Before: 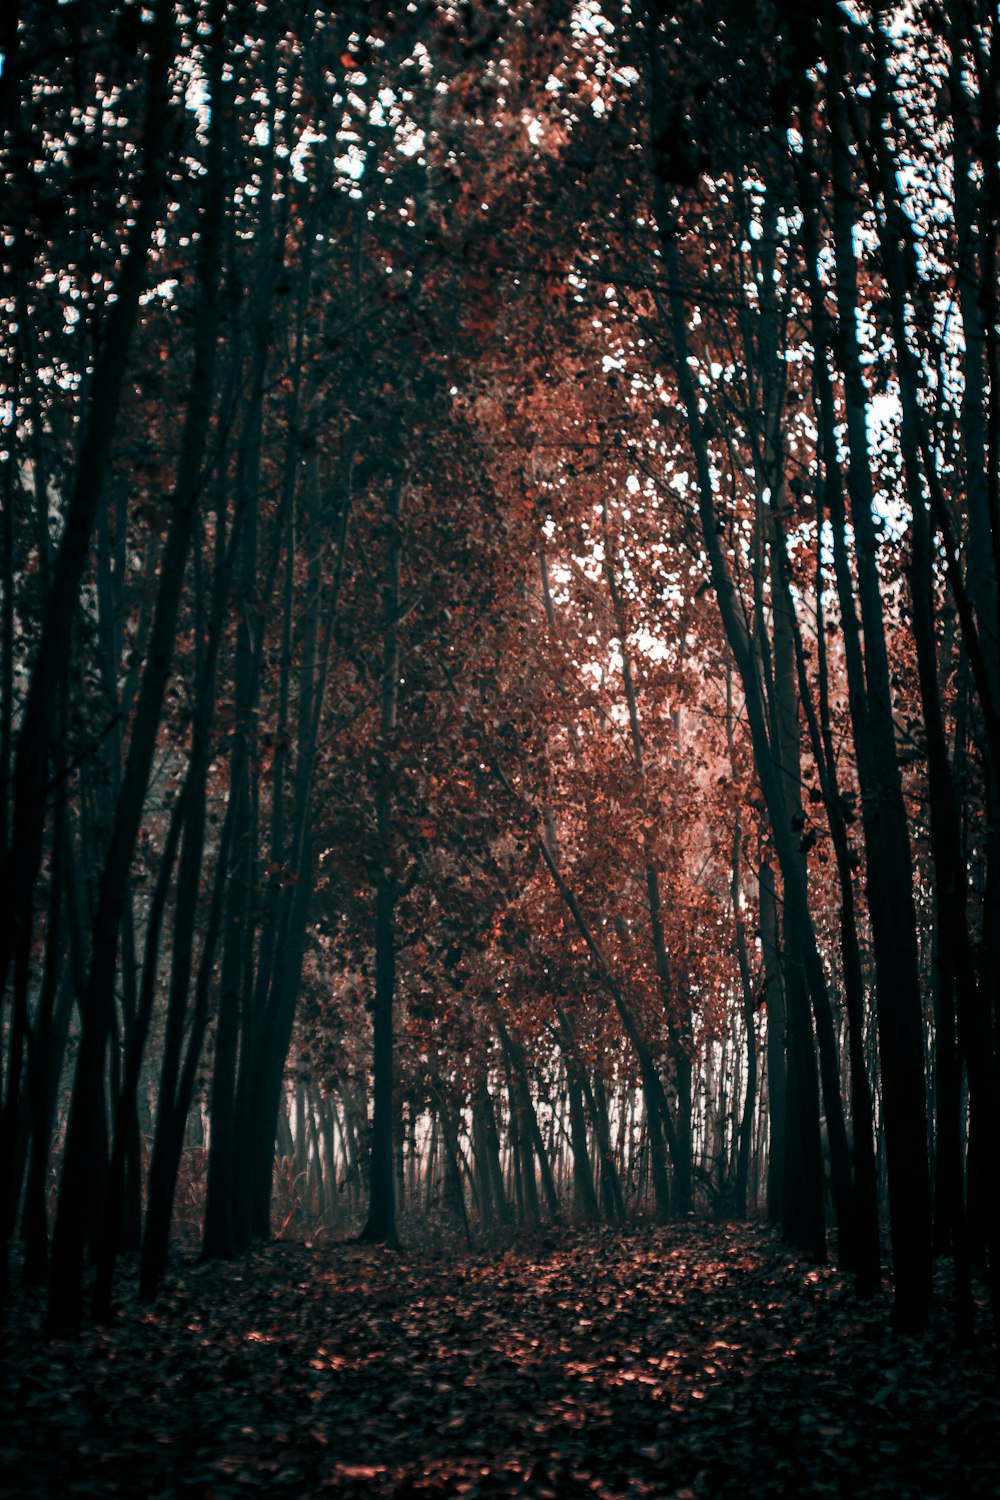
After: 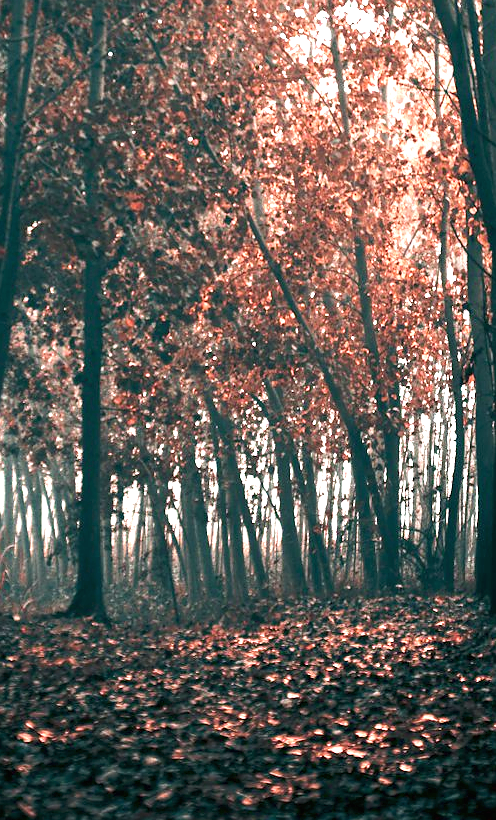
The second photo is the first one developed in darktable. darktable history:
sharpen: radius 0.994, threshold 0.874
crop: left 29.263%, top 41.825%, right 21.053%, bottom 3.462%
base curve: curves: ch0 [(0, 0) (0.472, 0.508) (1, 1)], preserve colors none
exposure: black level correction 0, exposure 1.748 EV, compensate highlight preservation false
